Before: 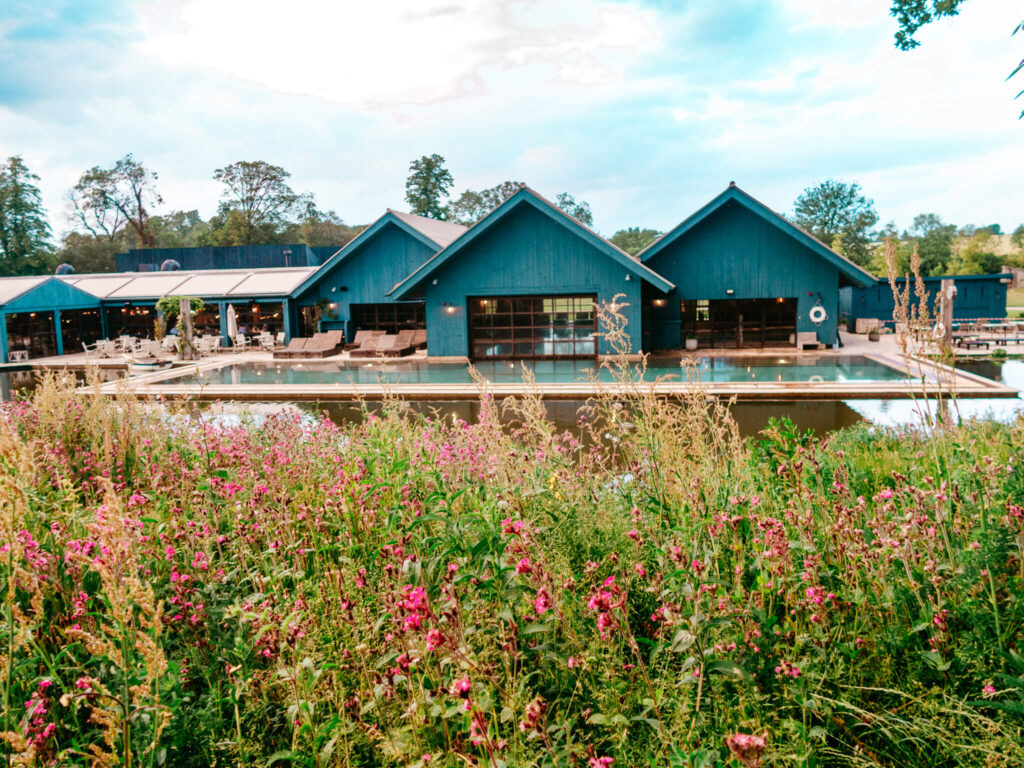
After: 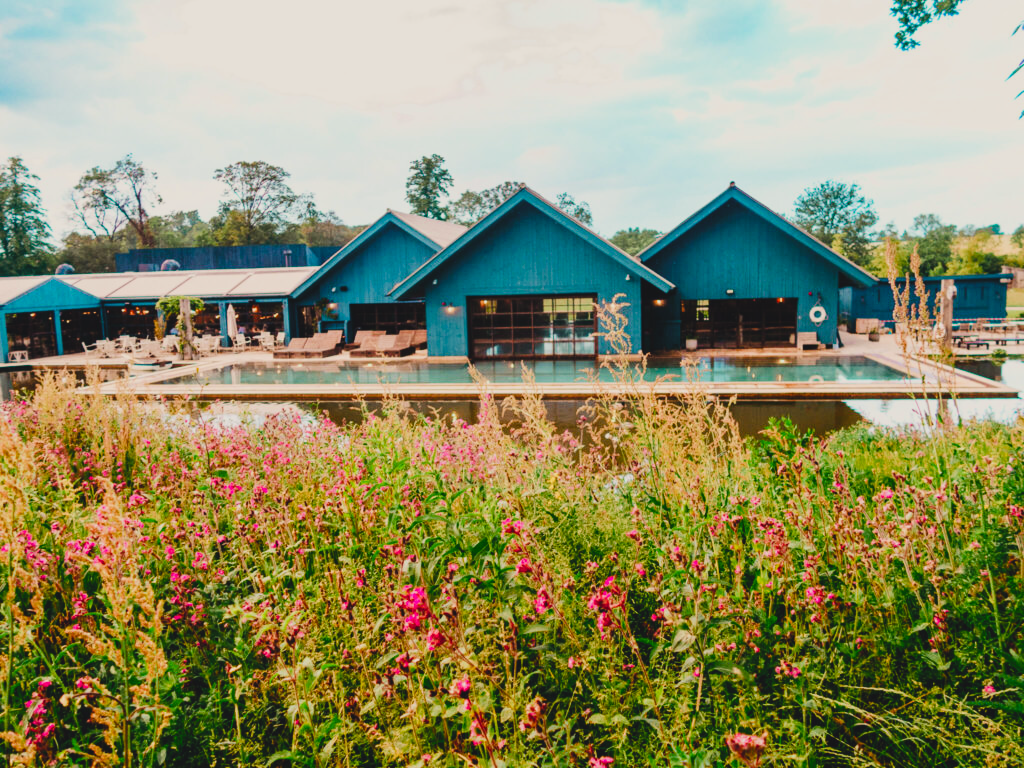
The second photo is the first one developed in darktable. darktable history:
color balance rgb: shadows lift › chroma 3%, shadows lift › hue 280.8°, power › hue 330°, highlights gain › chroma 3%, highlights gain › hue 75.6°, global offset › luminance 2%, perceptual saturation grading › global saturation 20%, perceptual saturation grading › highlights -25%, perceptual saturation grading › shadows 50%, global vibrance 20.33%
filmic rgb: black relative exposure -7.5 EV, white relative exposure 5 EV, hardness 3.31, contrast 1.3, contrast in shadows safe
